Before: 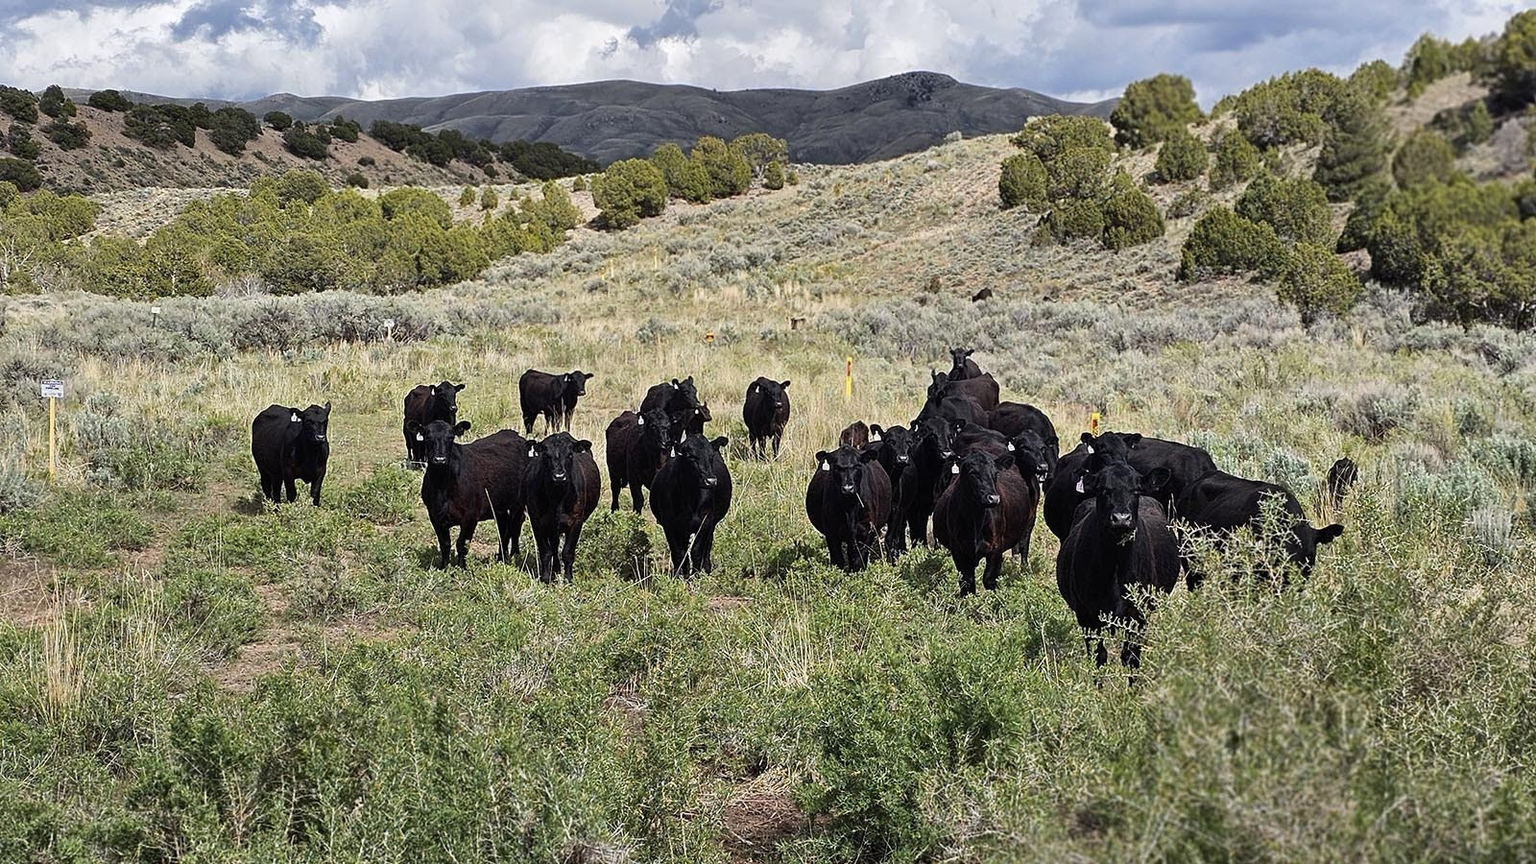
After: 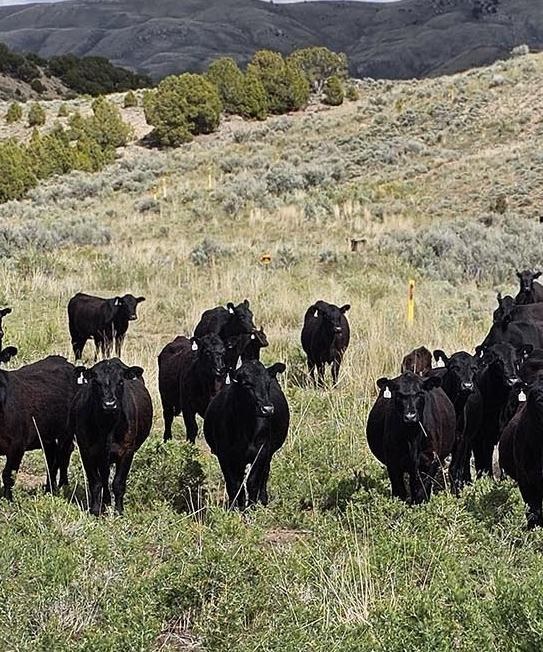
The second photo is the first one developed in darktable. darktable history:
crop and rotate: left 29.6%, top 10.25%, right 36.414%, bottom 17.265%
